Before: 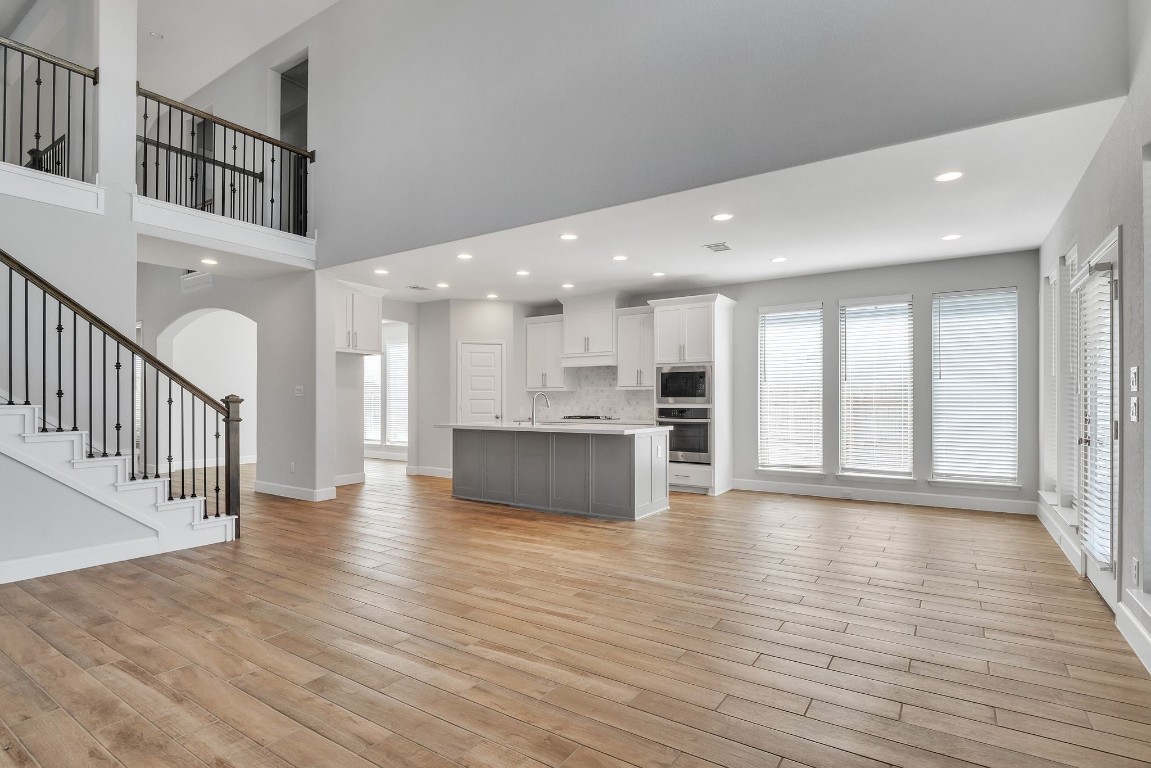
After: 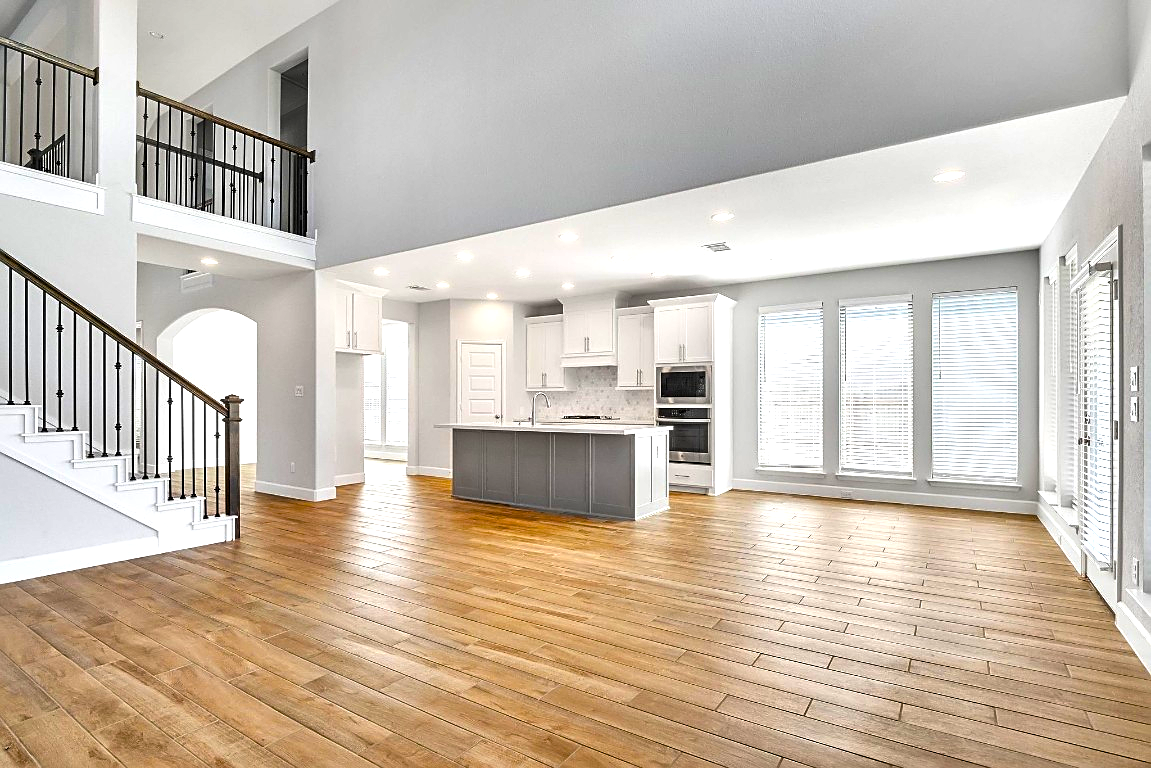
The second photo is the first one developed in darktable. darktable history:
sharpen: on, module defaults
color balance rgb: linear chroma grading › global chroma 9%, perceptual saturation grading › global saturation 36%, perceptual saturation grading › shadows 35%, perceptual brilliance grading › global brilliance 21.21%, perceptual brilliance grading › shadows -35%, global vibrance 21.21%
